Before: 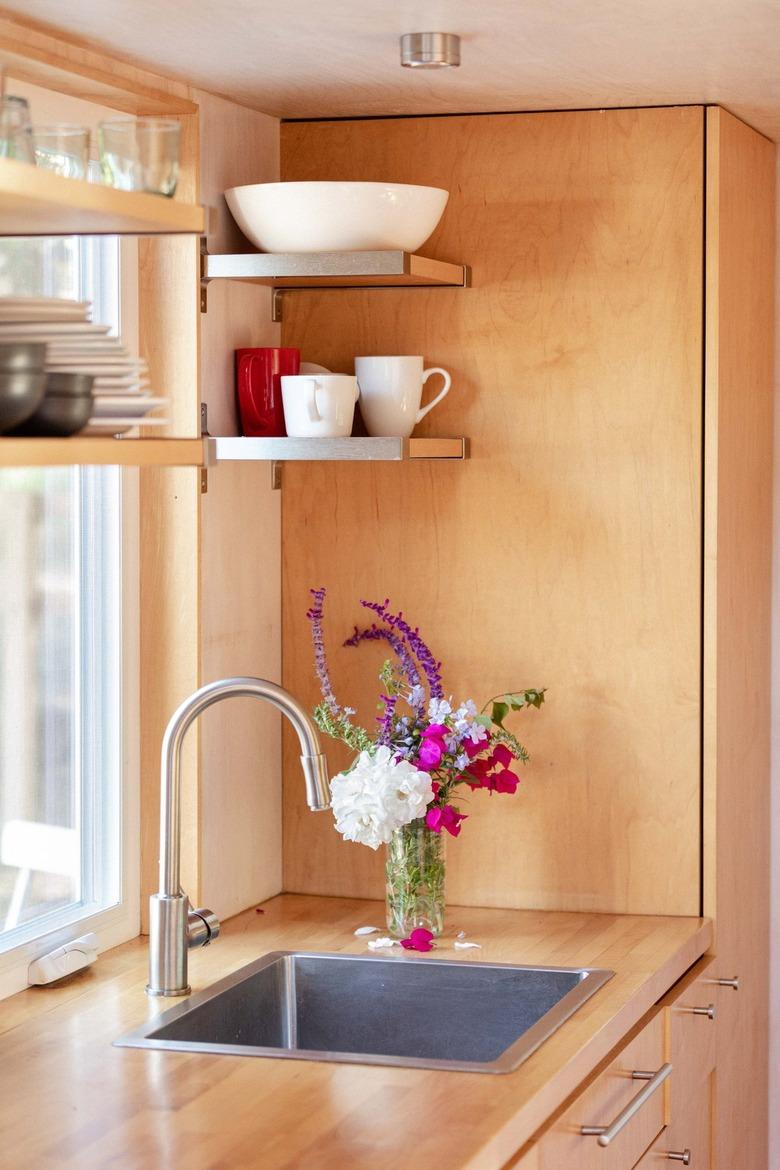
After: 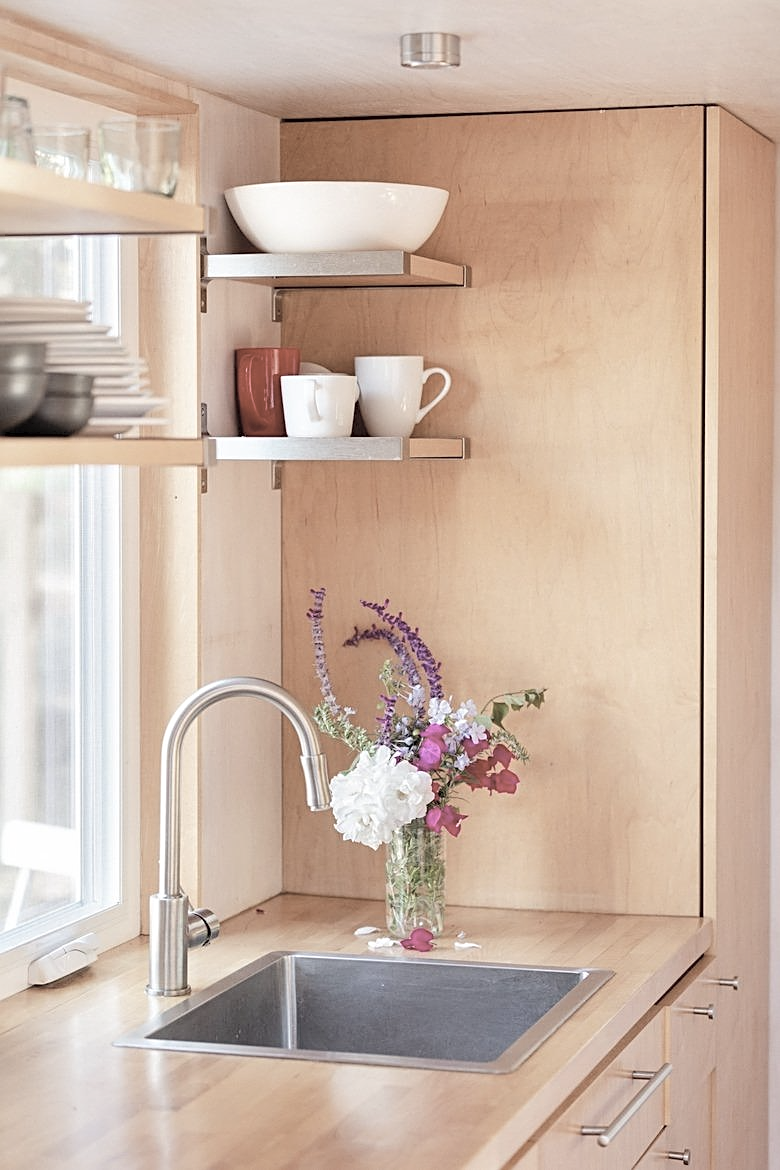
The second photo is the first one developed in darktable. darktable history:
contrast brightness saturation: brightness 0.18, saturation -0.502
sharpen: on, module defaults
